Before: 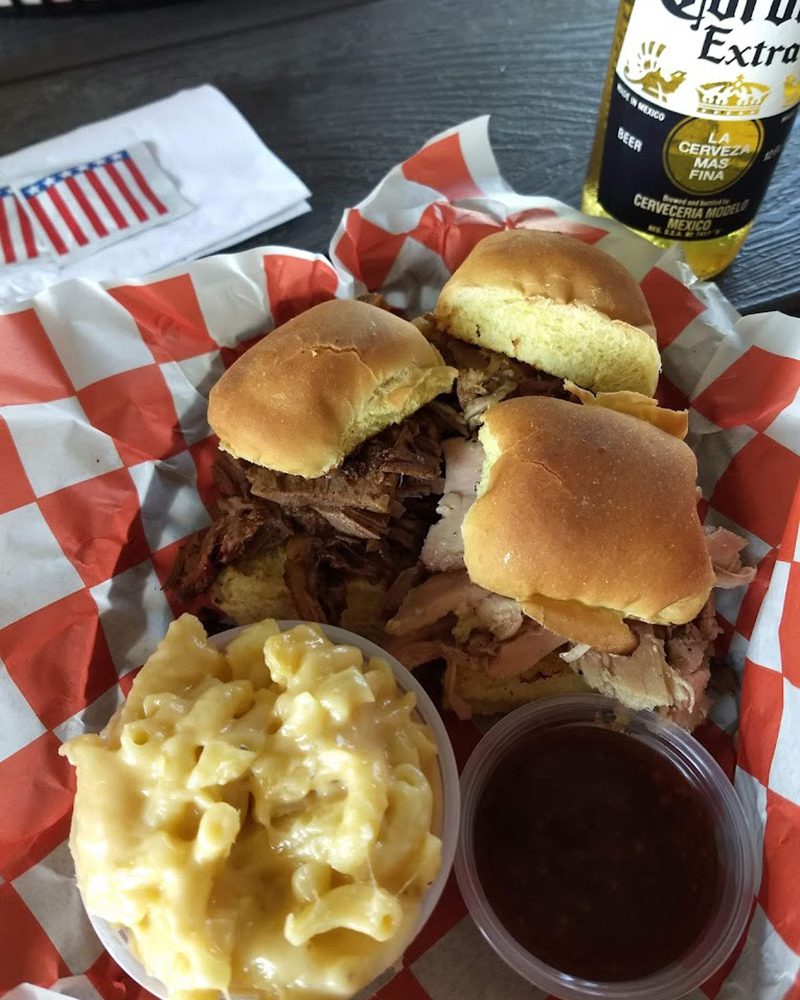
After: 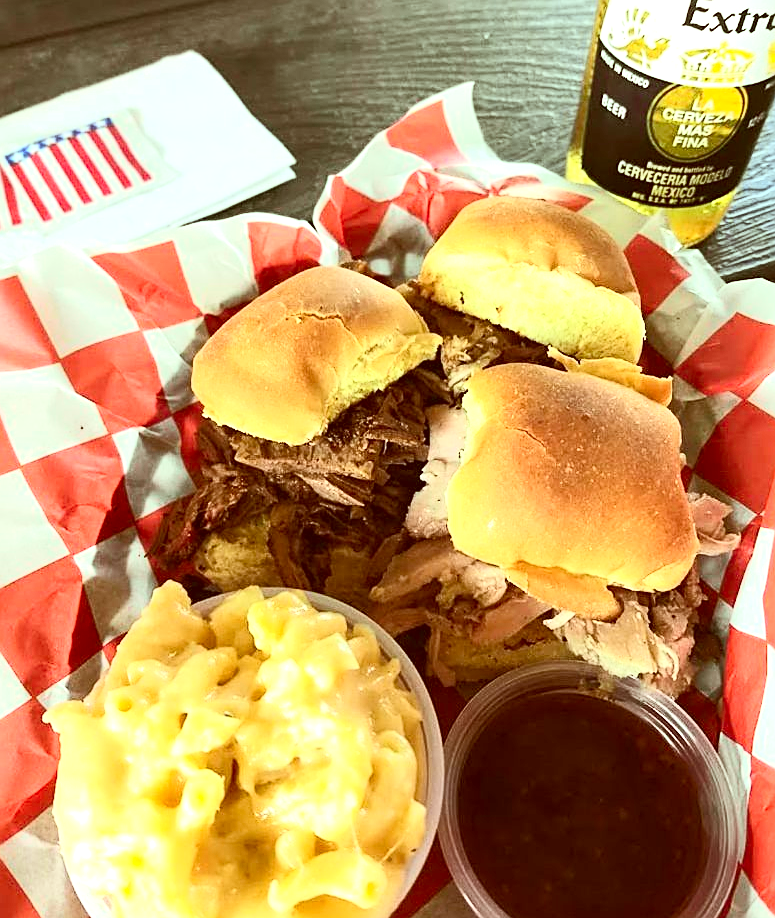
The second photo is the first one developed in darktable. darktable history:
crop: left 2.023%, top 3.301%, right 0.997%, bottom 4.897%
sharpen: on, module defaults
color correction: highlights a* -5.6, highlights b* 9.8, shadows a* 9.82, shadows b* 24.29
local contrast: highlights 102%, shadows 102%, detail 119%, midtone range 0.2
exposure: black level correction 0, exposure 1.095 EV, compensate highlight preservation false
tone curve: curves: ch0 [(0, 0.026) (0.172, 0.194) (0.398, 0.437) (0.469, 0.544) (0.612, 0.741) (0.845, 0.926) (1, 0.968)]; ch1 [(0, 0) (0.437, 0.453) (0.472, 0.467) (0.502, 0.502) (0.531, 0.546) (0.574, 0.583) (0.617, 0.64) (0.699, 0.749) (0.859, 0.919) (1, 1)]; ch2 [(0, 0) (0.33, 0.301) (0.421, 0.443) (0.476, 0.502) (0.511, 0.504) (0.553, 0.553) (0.595, 0.586) (0.664, 0.664) (1, 1)], color space Lab, independent channels, preserve colors none
